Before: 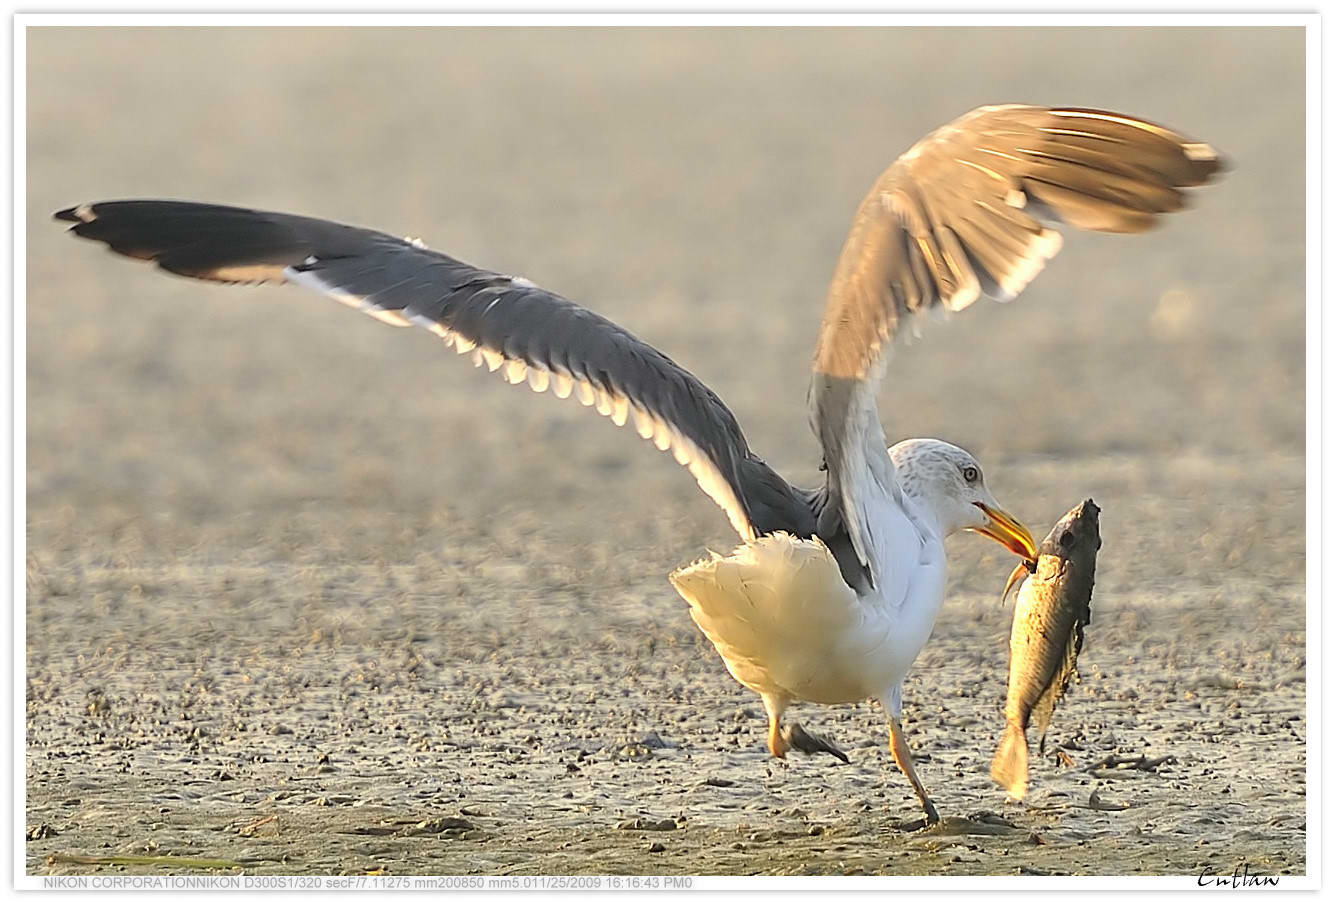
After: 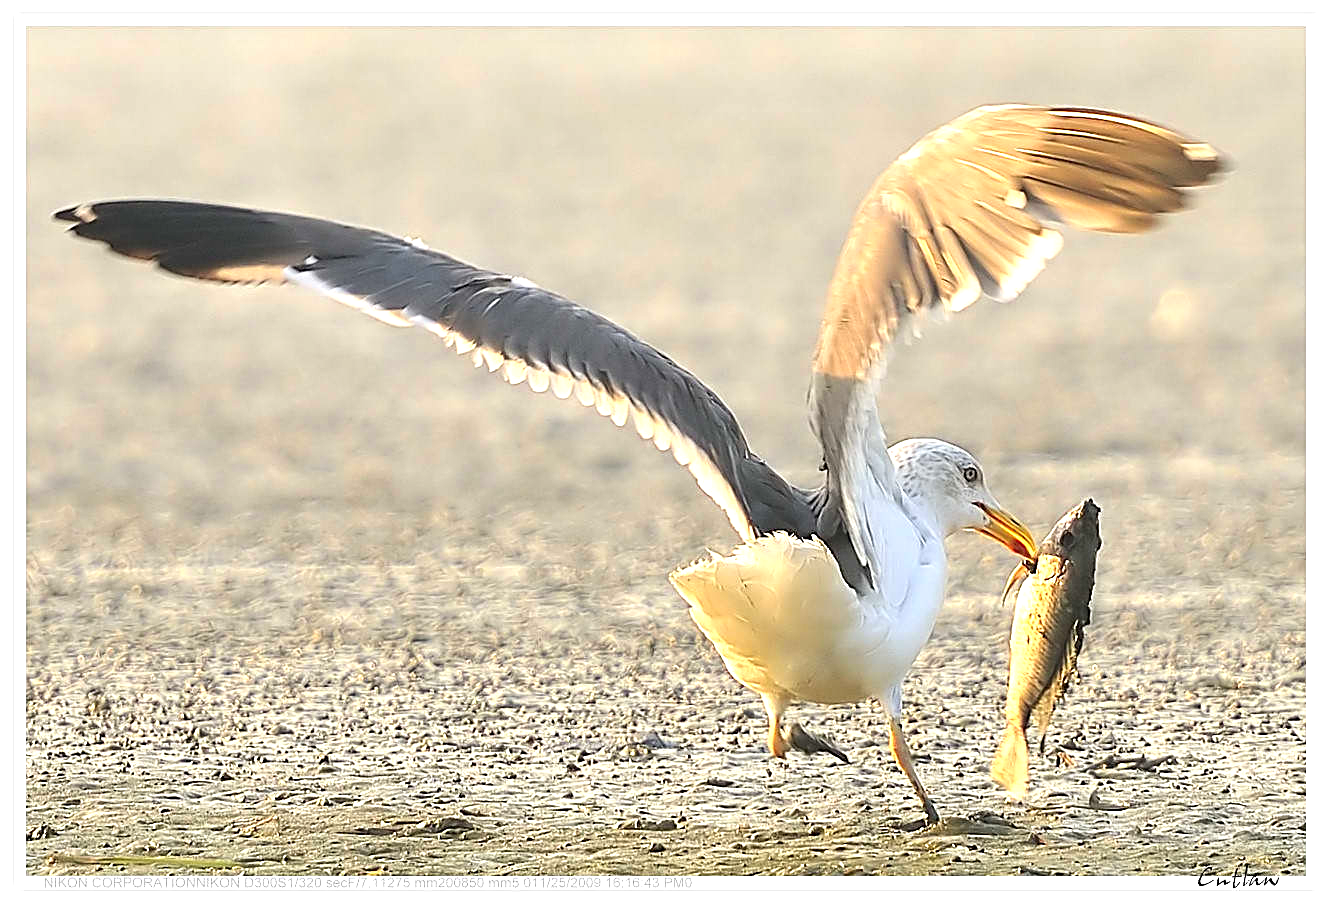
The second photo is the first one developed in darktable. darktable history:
sharpen: on, module defaults
tone equalizer: on, module defaults
exposure: black level correction 0, exposure 0.7 EV, compensate exposure bias true, compensate highlight preservation false
